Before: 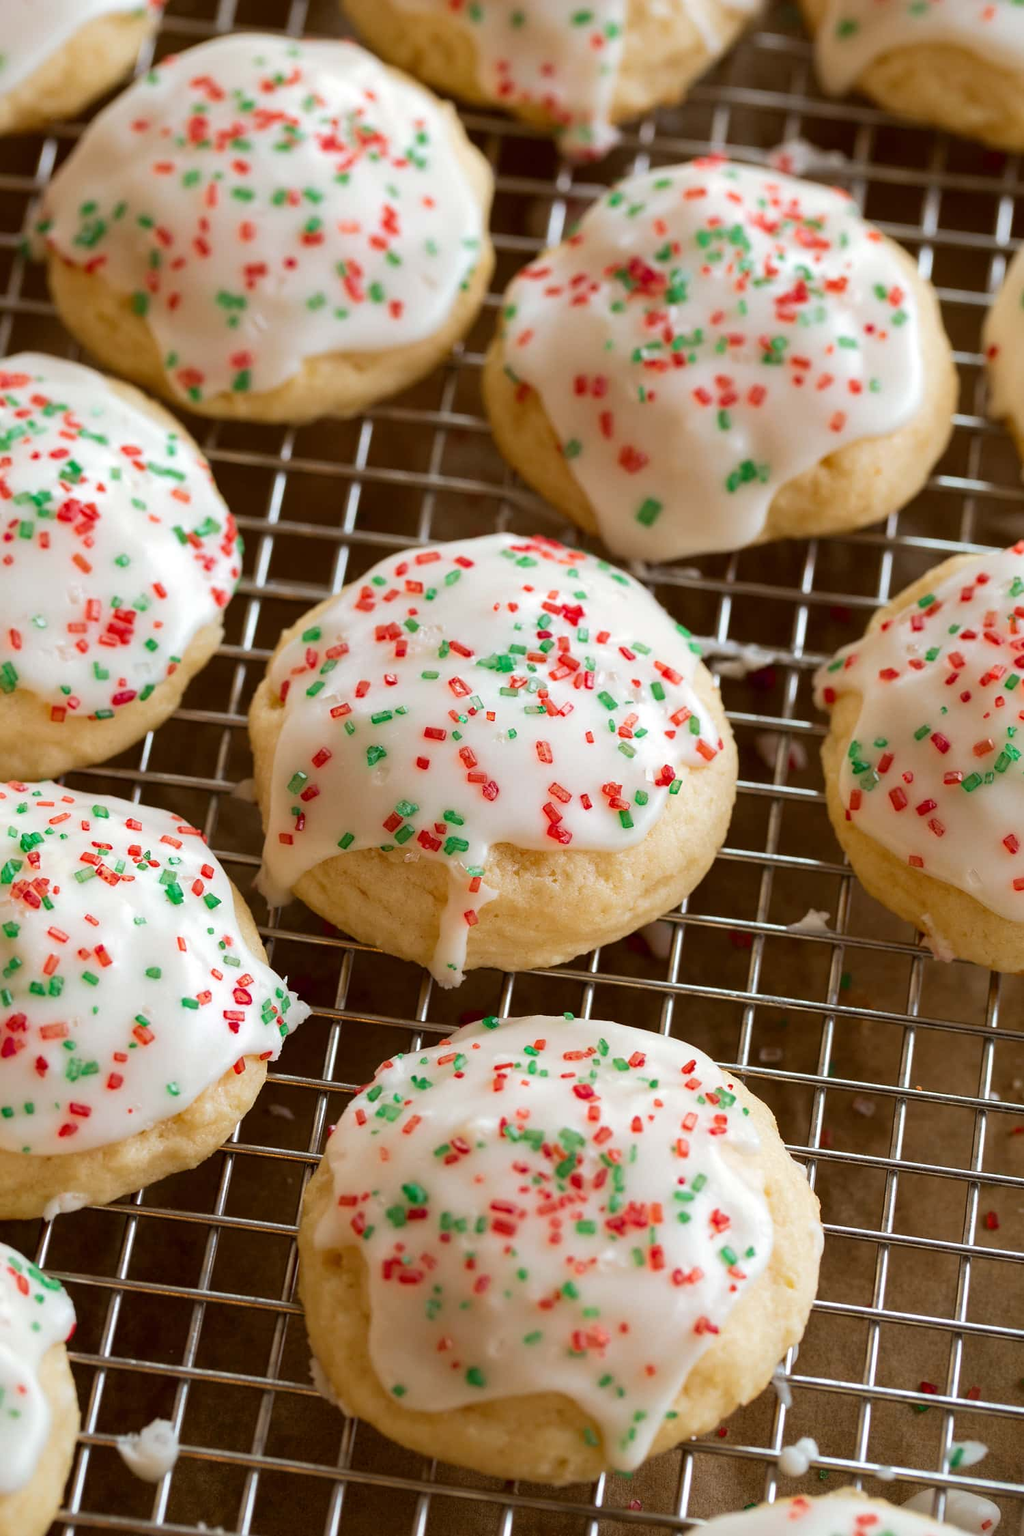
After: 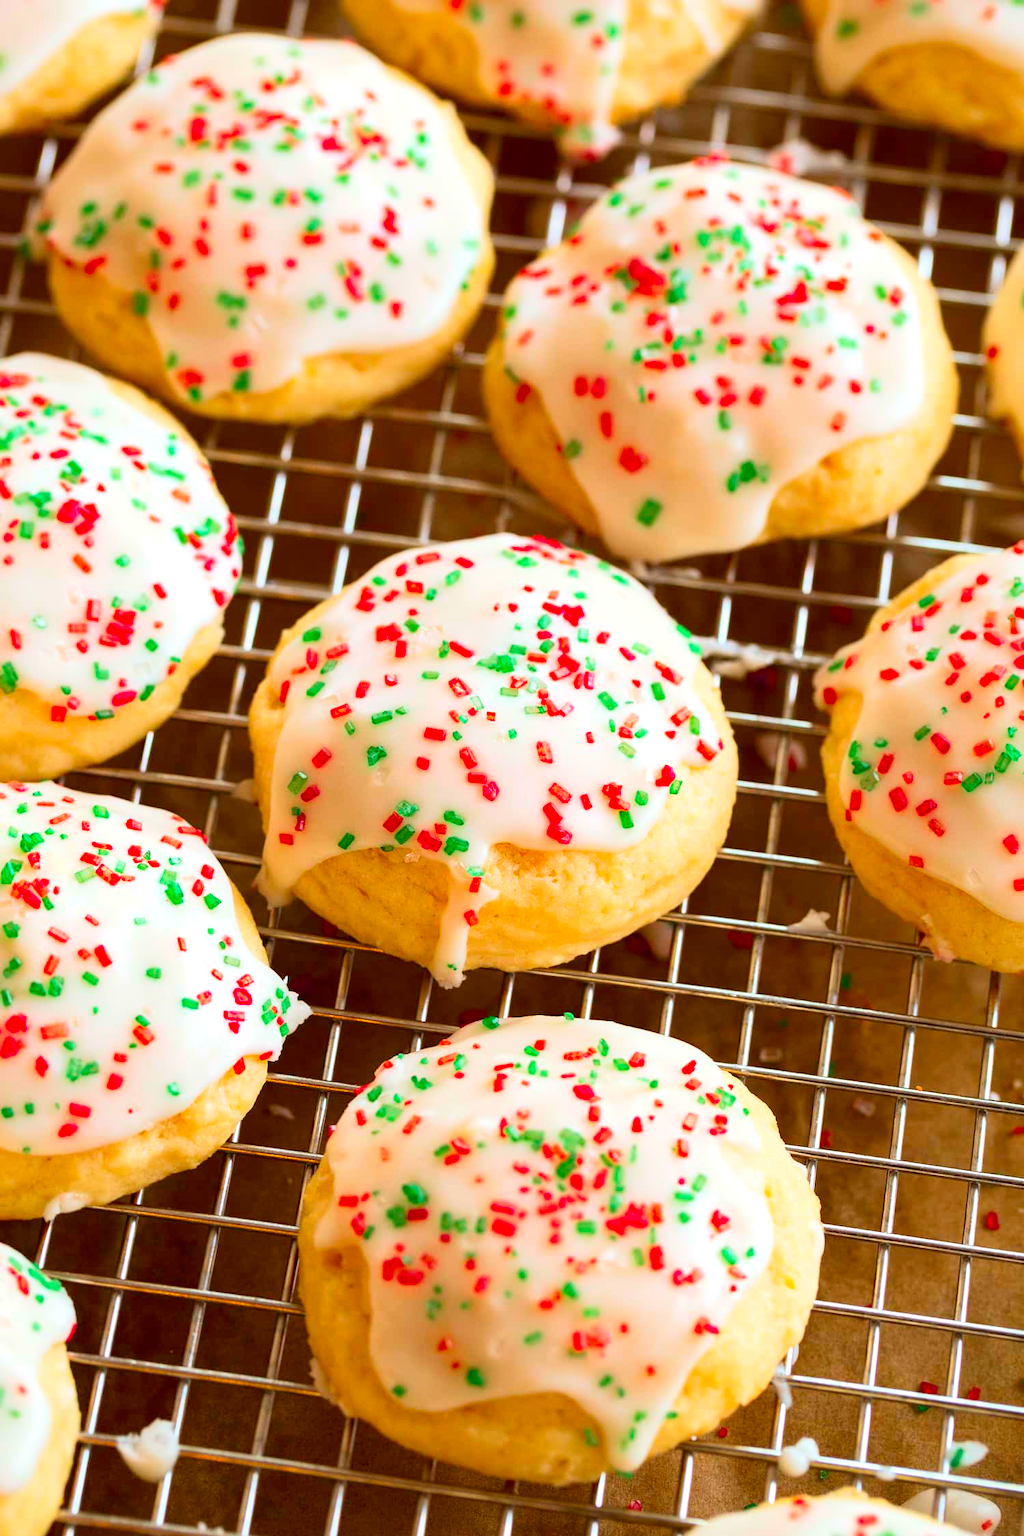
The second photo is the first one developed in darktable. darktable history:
contrast brightness saturation: contrast 0.199, brightness 0.204, saturation 0.798
exposure: exposure 0.202 EV, compensate highlight preservation false
